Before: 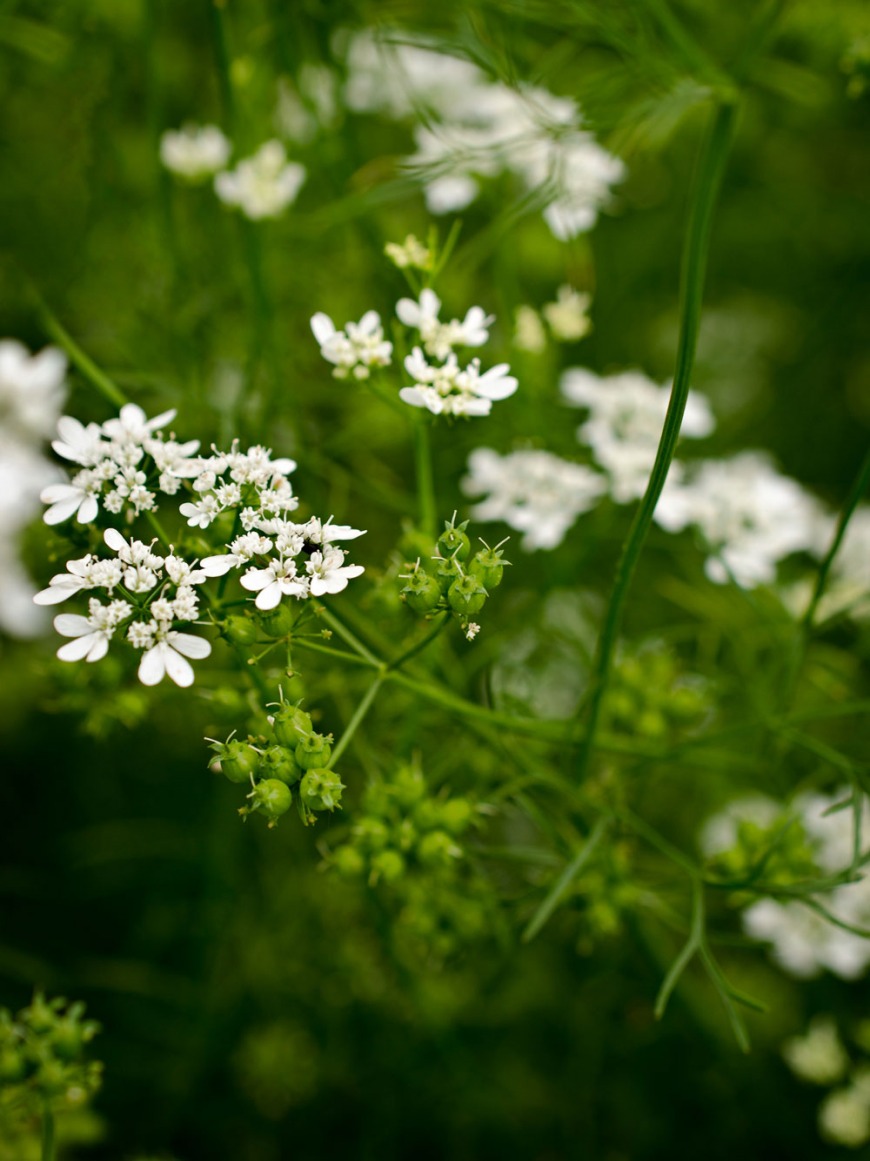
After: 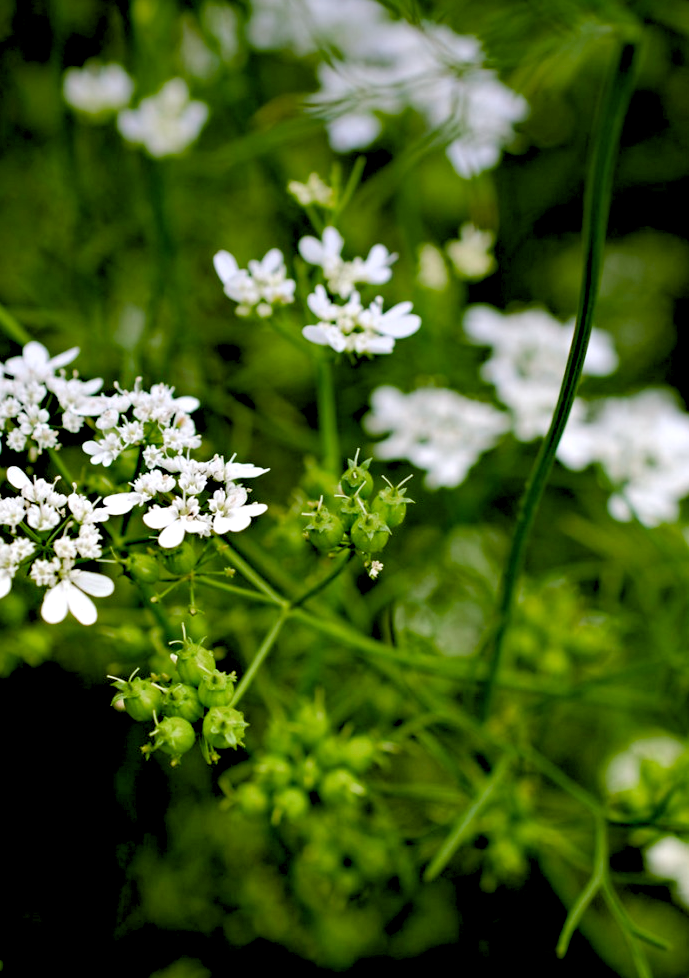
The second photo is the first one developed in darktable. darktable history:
crop: left 11.225%, top 5.381%, right 9.565%, bottom 10.314%
rgb levels: levels [[0.029, 0.461, 0.922], [0, 0.5, 1], [0, 0.5, 1]]
graduated density: hue 238.83°, saturation 50%
color balance rgb: perceptual saturation grading › global saturation 20%, perceptual saturation grading › highlights -50%, perceptual saturation grading › shadows 30%, perceptual brilliance grading › global brilliance 10%, perceptual brilliance grading › shadows 15%
